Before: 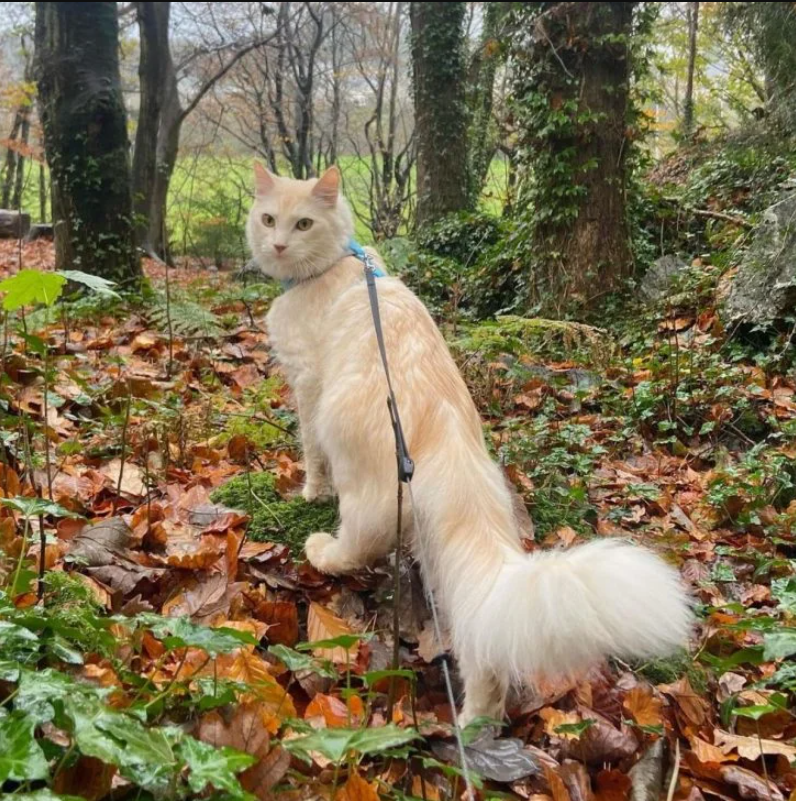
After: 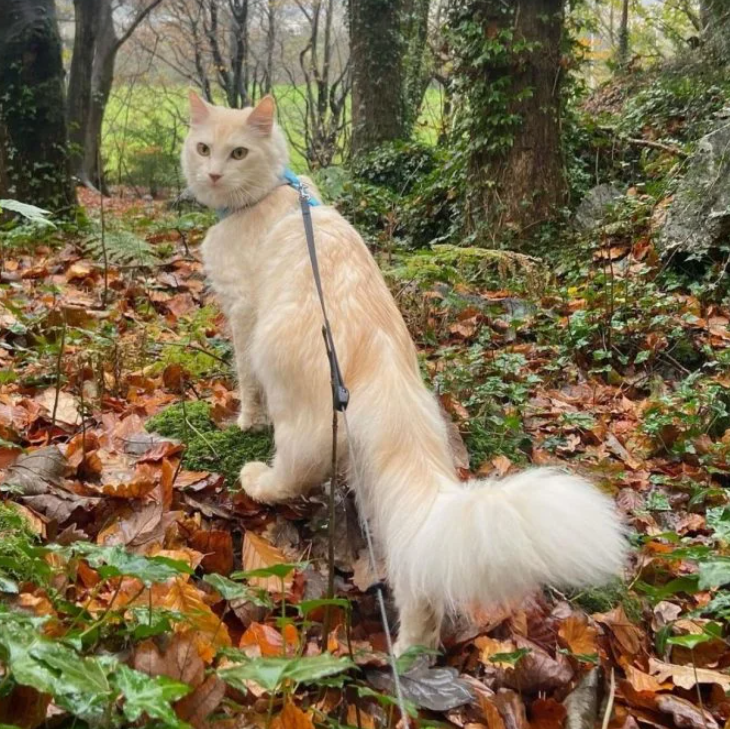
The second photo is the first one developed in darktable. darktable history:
crop and rotate: left 8.264%, top 8.905%
